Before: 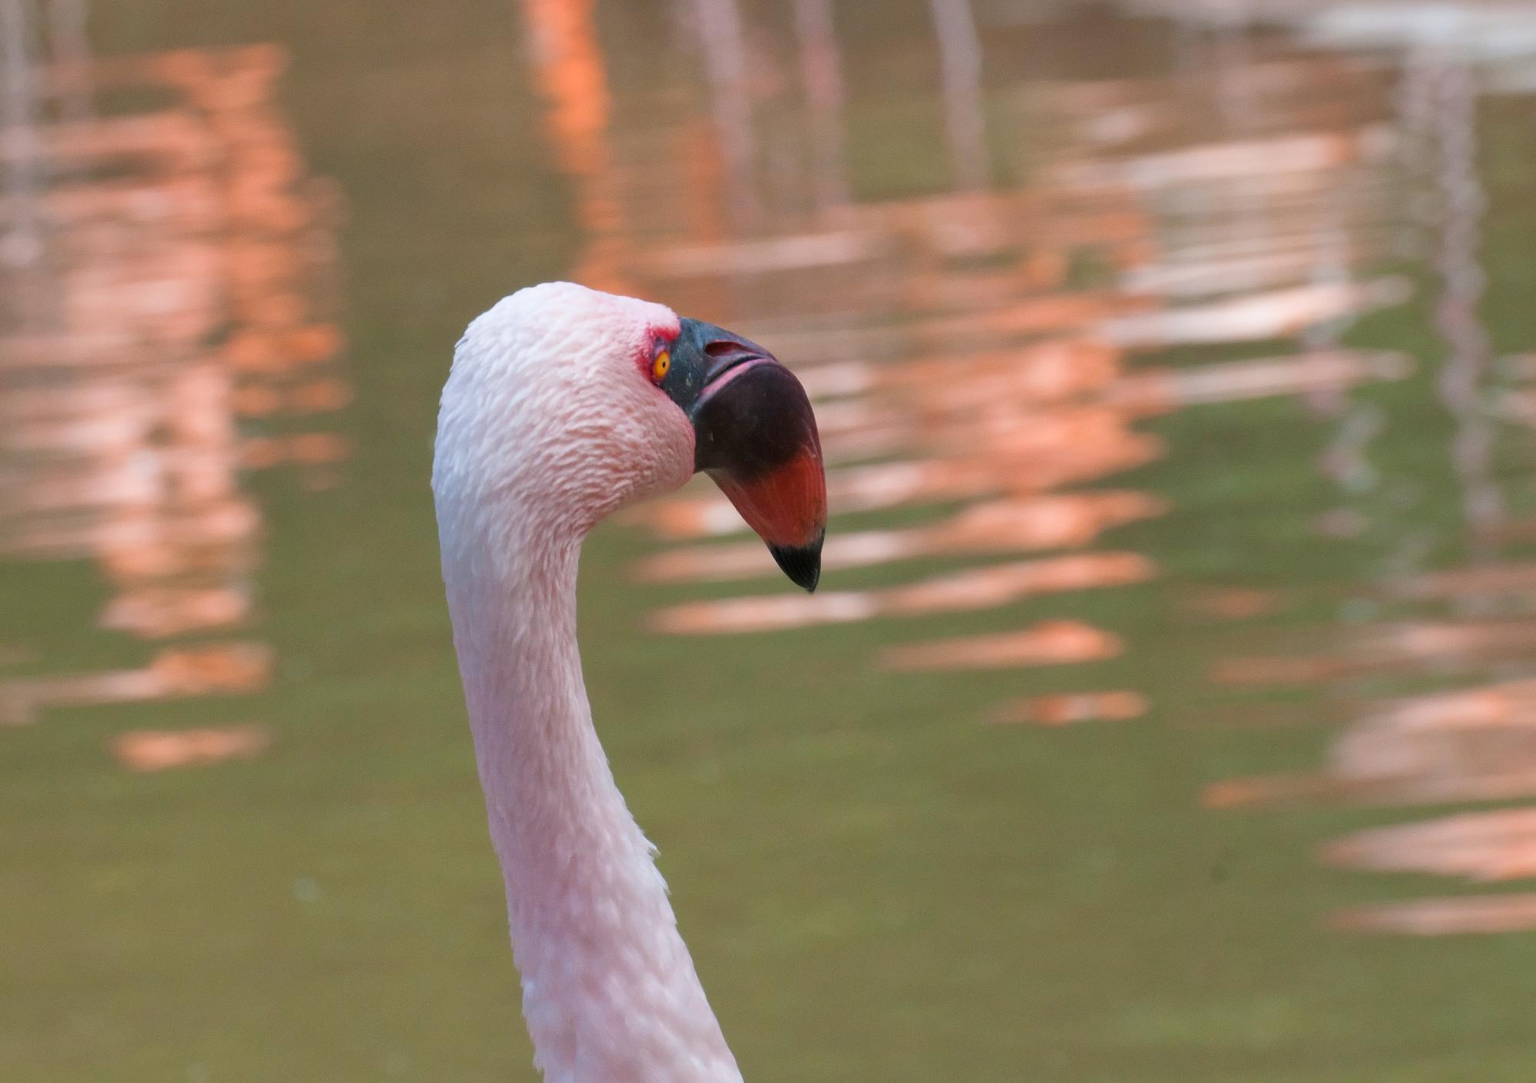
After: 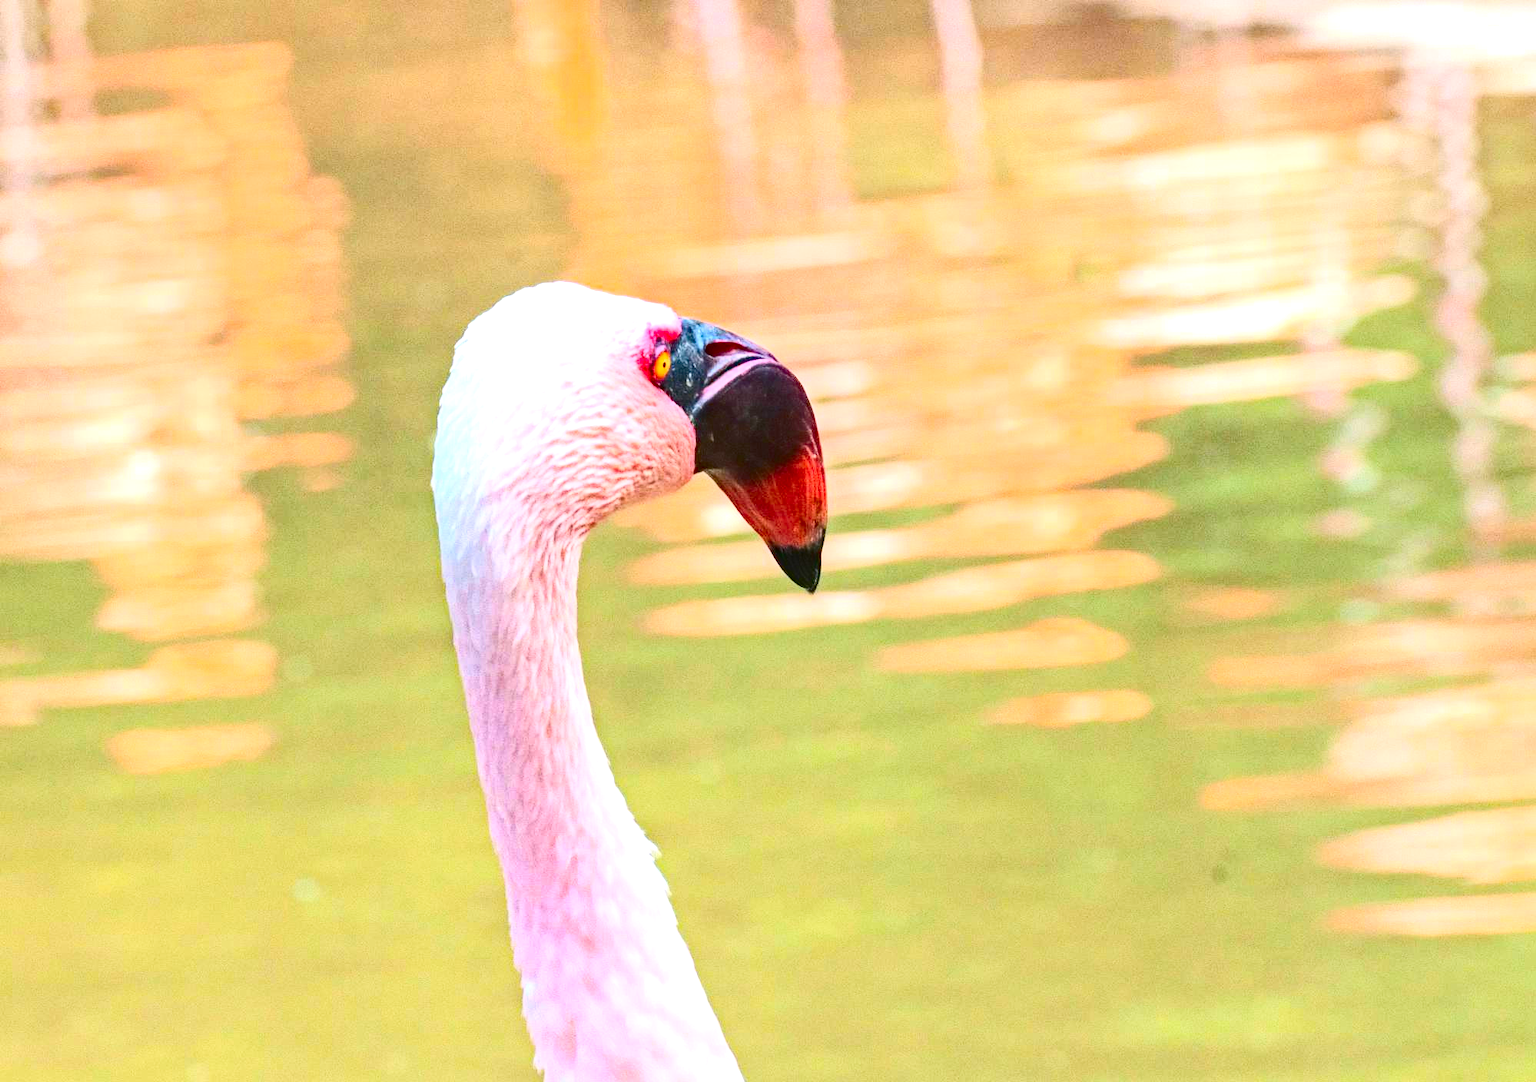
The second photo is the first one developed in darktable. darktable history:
local contrast: on, module defaults
contrast brightness saturation: contrast 0.403, brightness 0.05, saturation 0.259
exposure: black level correction 0, exposure 1.443 EV, compensate highlight preservation false
haze removal: strength 0.41, adaptive false
